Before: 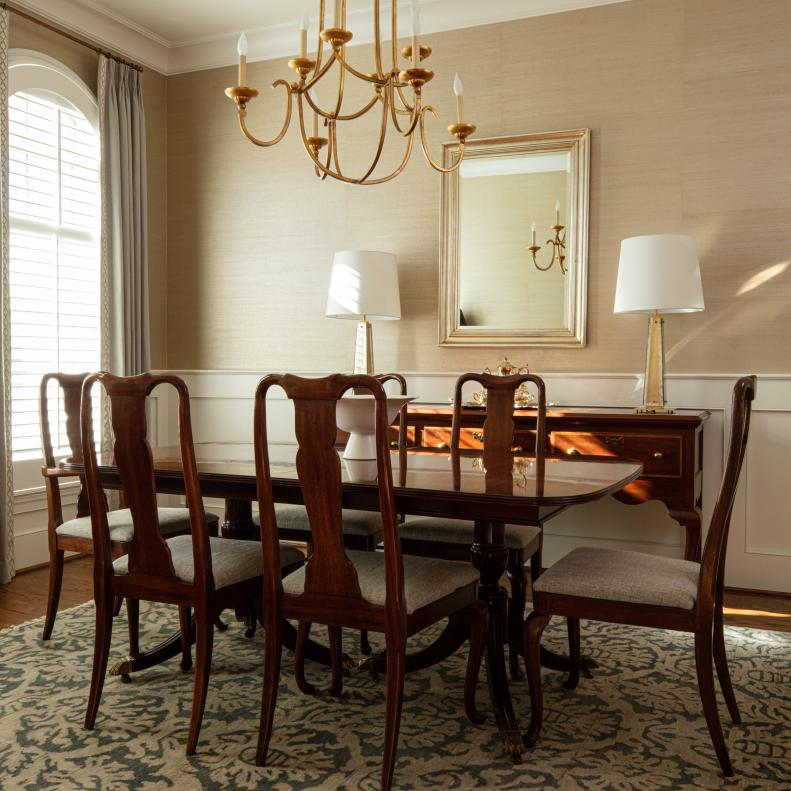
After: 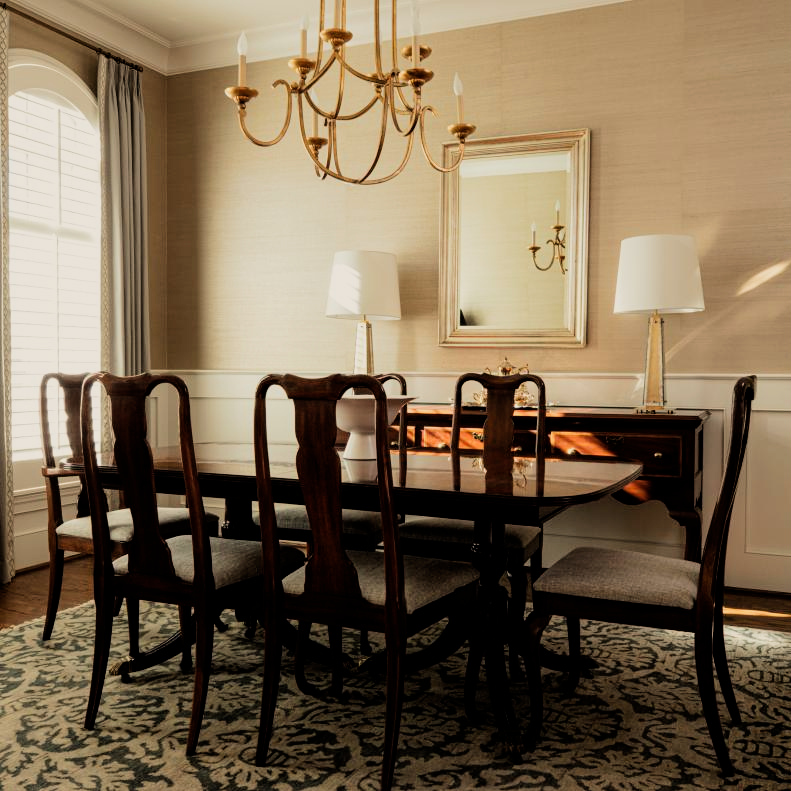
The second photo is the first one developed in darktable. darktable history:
white balance: red 1.045, blue 0.932
filmic rgb: black relative exposure -5 EV, hardness 2.88, contrast 1.3, highlights saturation mix -30%
